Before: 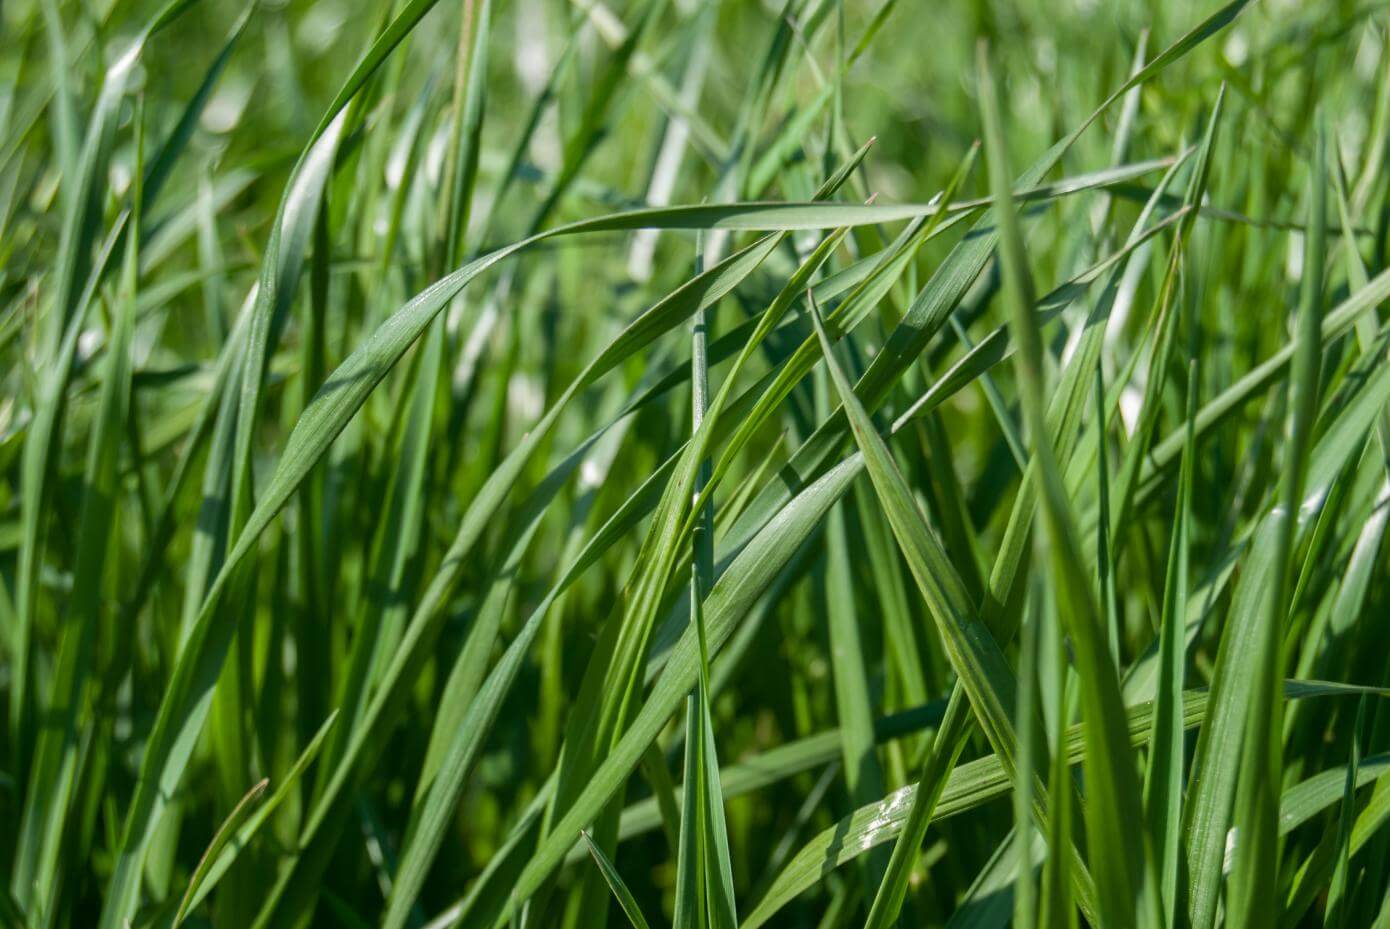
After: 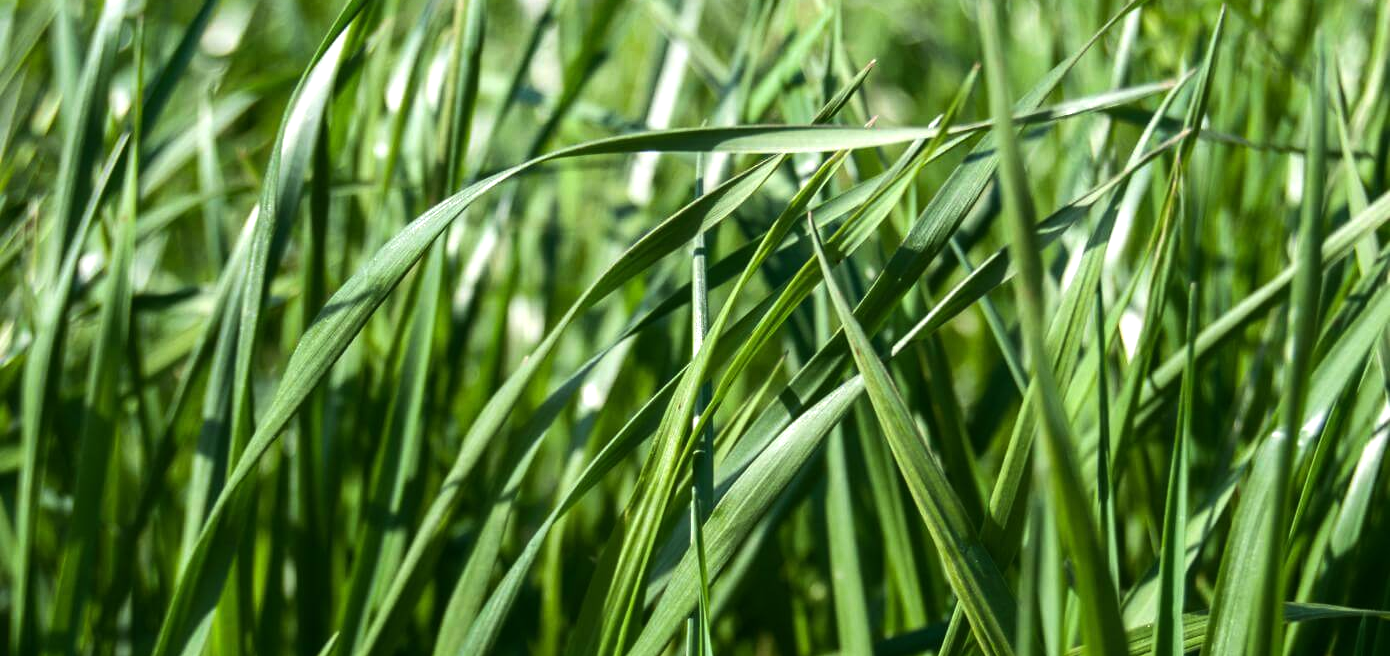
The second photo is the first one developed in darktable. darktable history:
tone equalizer: -8 EV -0.75 EV, -7 EV -0.7 EV, -6 EV -0.6 EV, -5 EV -0.4 EV, -3 EV 0.4 EV, -2 EV 0.6 EV, -1 EV 0.7 EV, +0 EV 0.75 EV, edges refinement/feathering 500, mask exposure compensation -1.57 EV, preserve details no
crop and rotate: top 8.293%, bottom 20.996%
